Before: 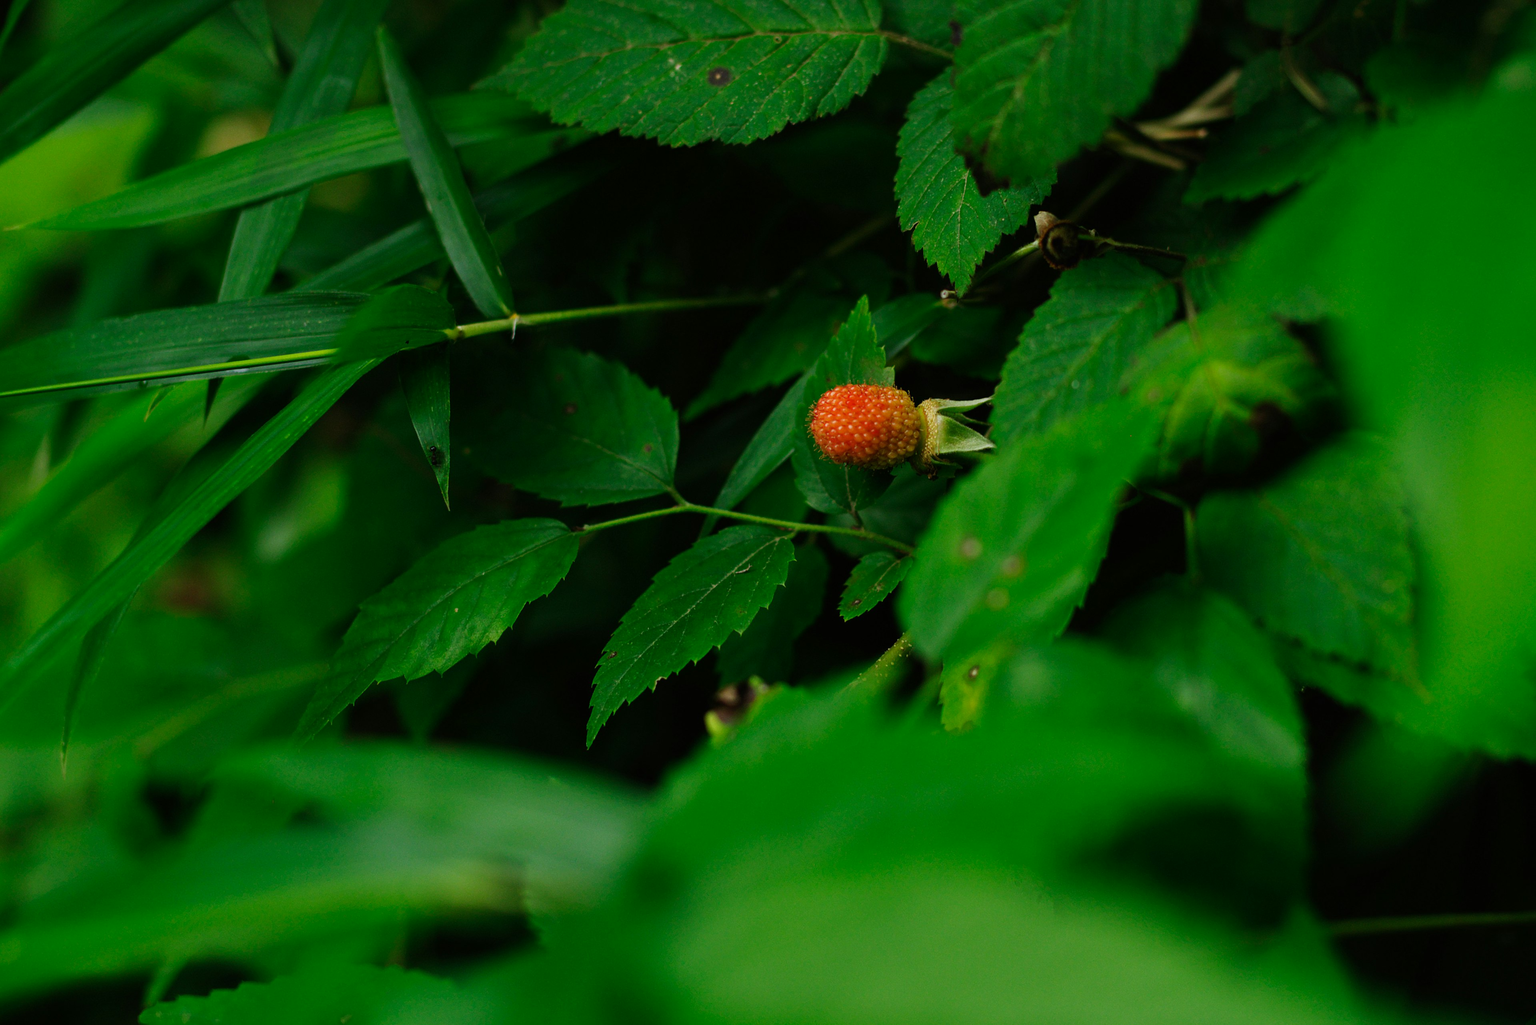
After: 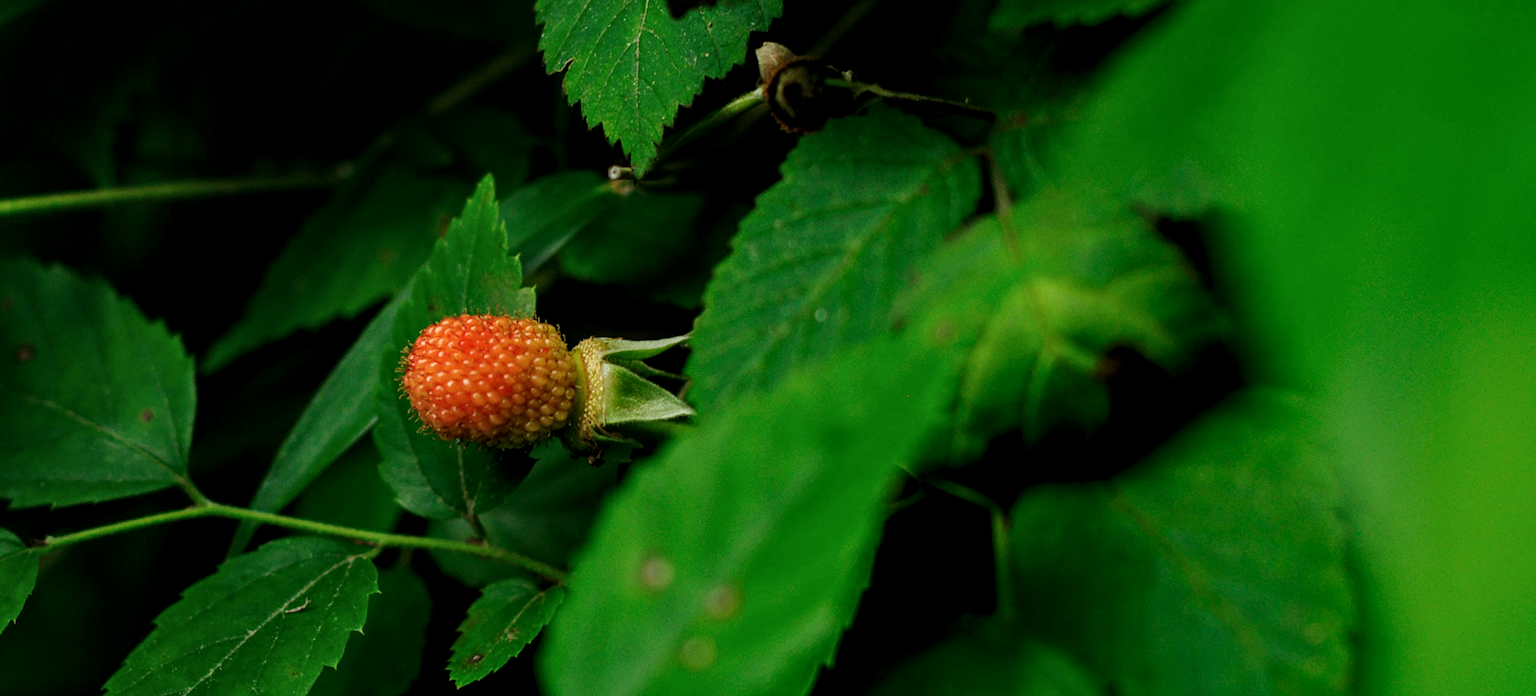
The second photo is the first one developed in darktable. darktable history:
crop: left 36.144%, top 18.061%, right 0.404%, bottom 38.827%
local contrast: detail 130%
